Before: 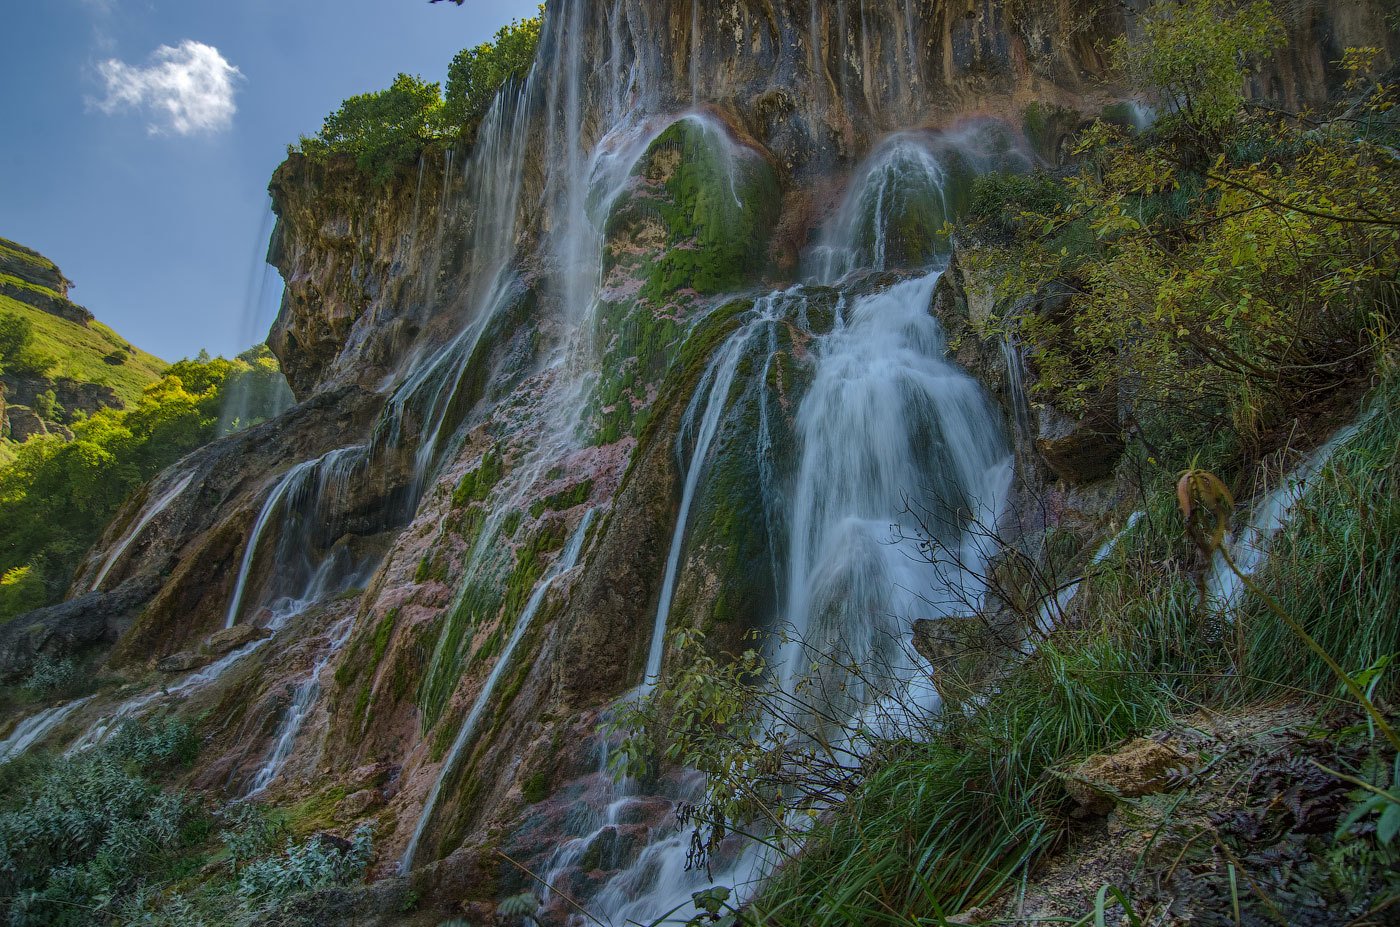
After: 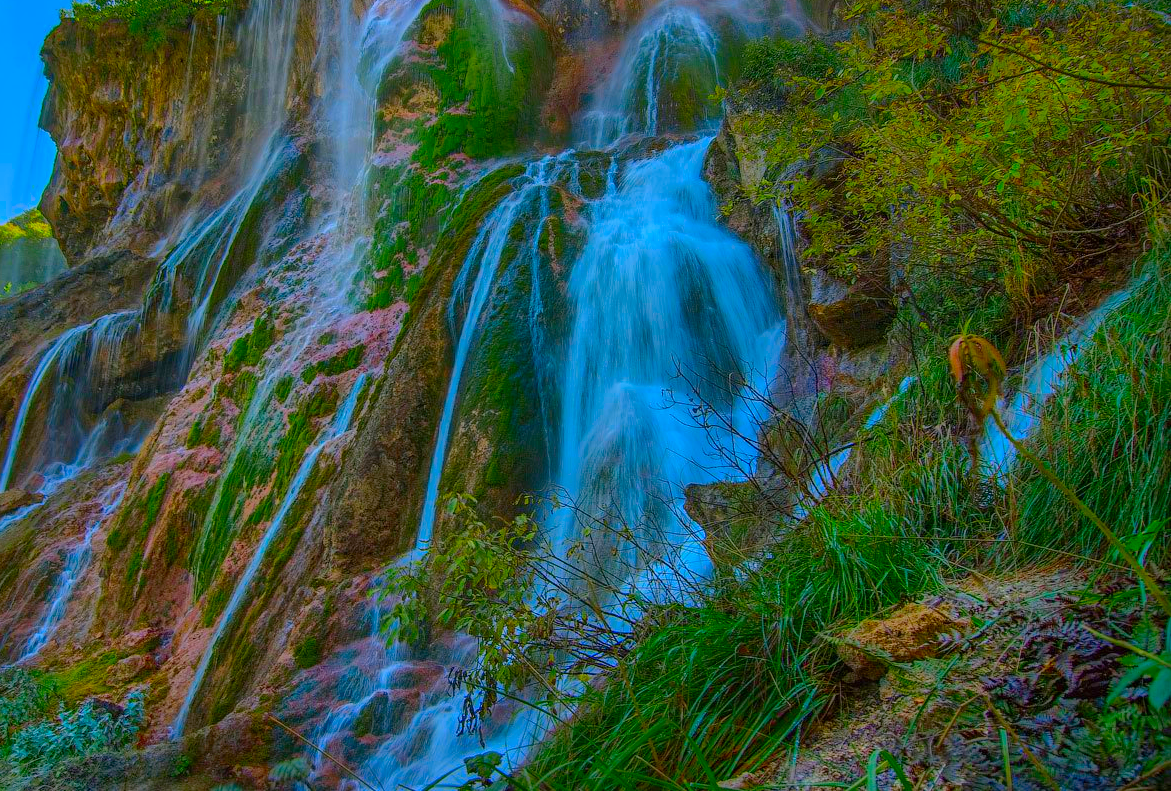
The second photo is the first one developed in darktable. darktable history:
crop: left 16.31%, top 14.602%
color correction: highlights a* 1.67, highlights b* -1.89, saturation 2.48
shadows and highlights: on, module defaults
